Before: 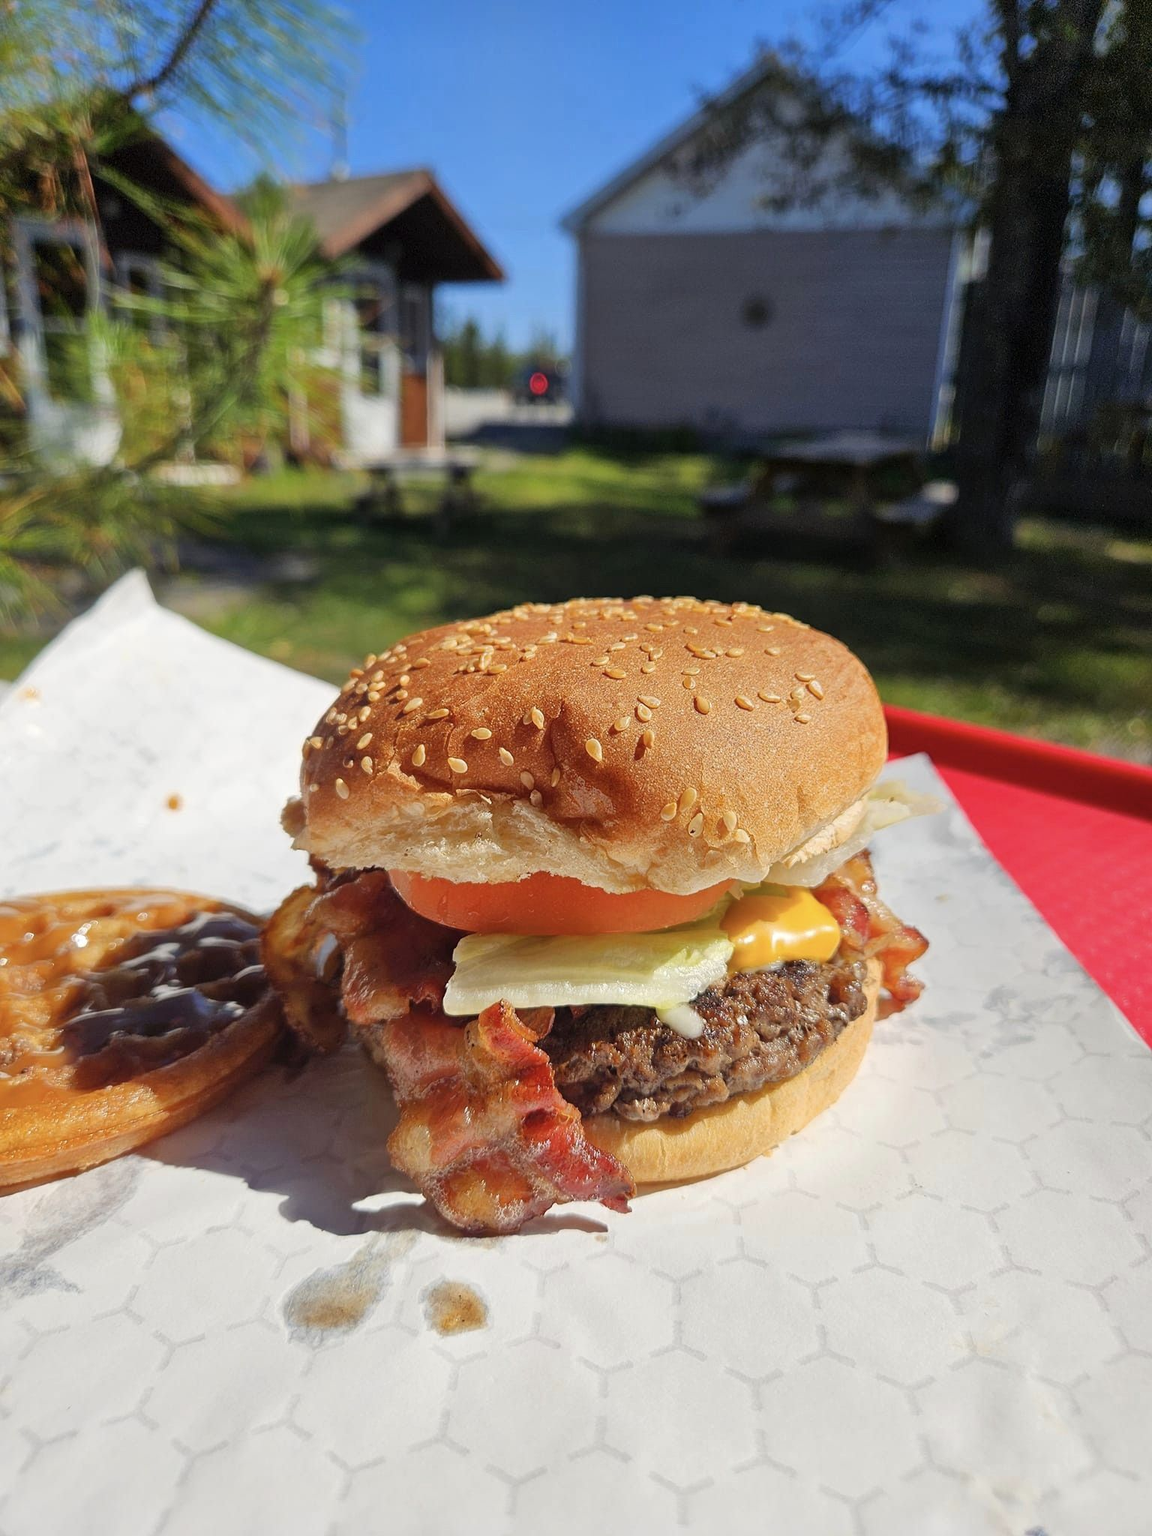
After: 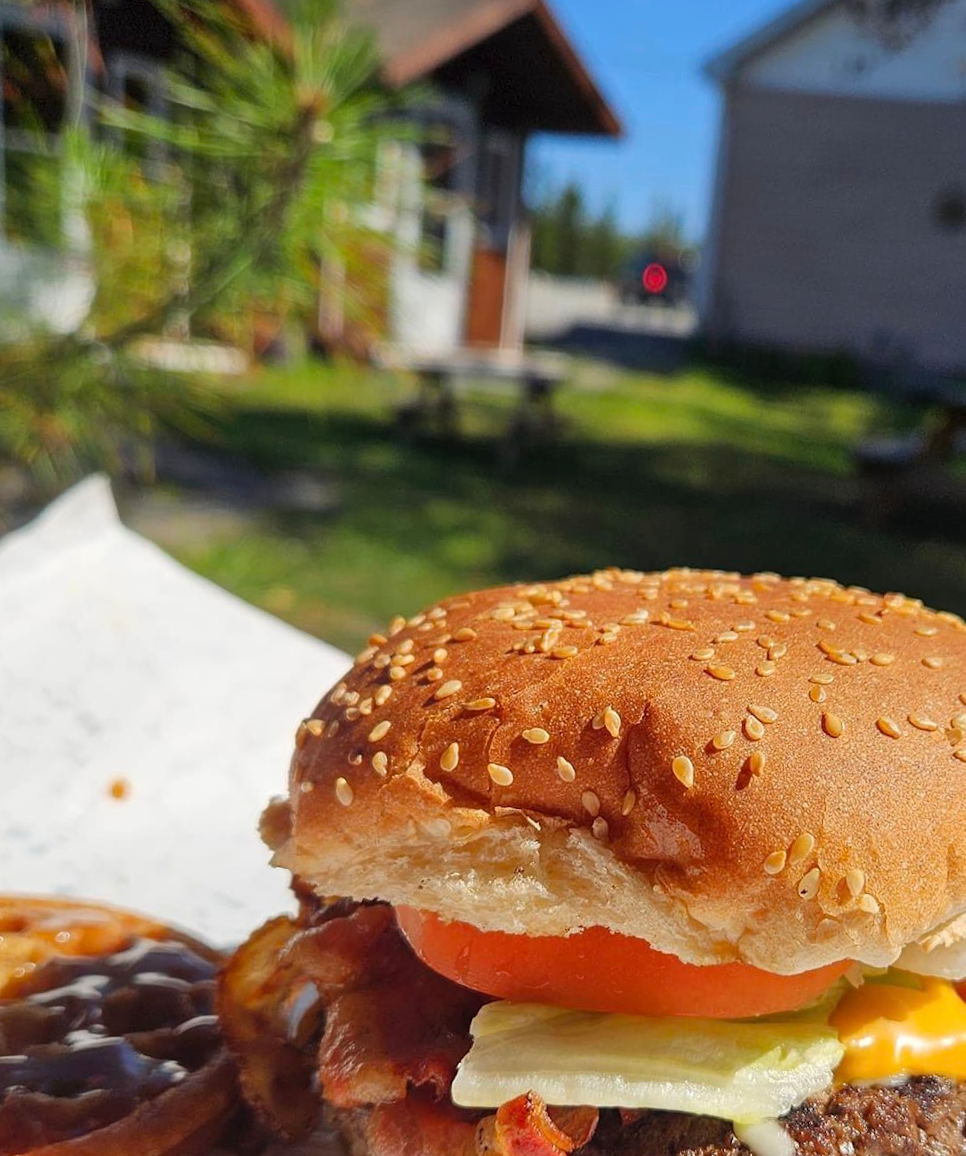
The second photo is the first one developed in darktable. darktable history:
crop and rotate: angle -5.3°, left 2.171%, top 6.686%, right 27.454%, bottom 30.107%
